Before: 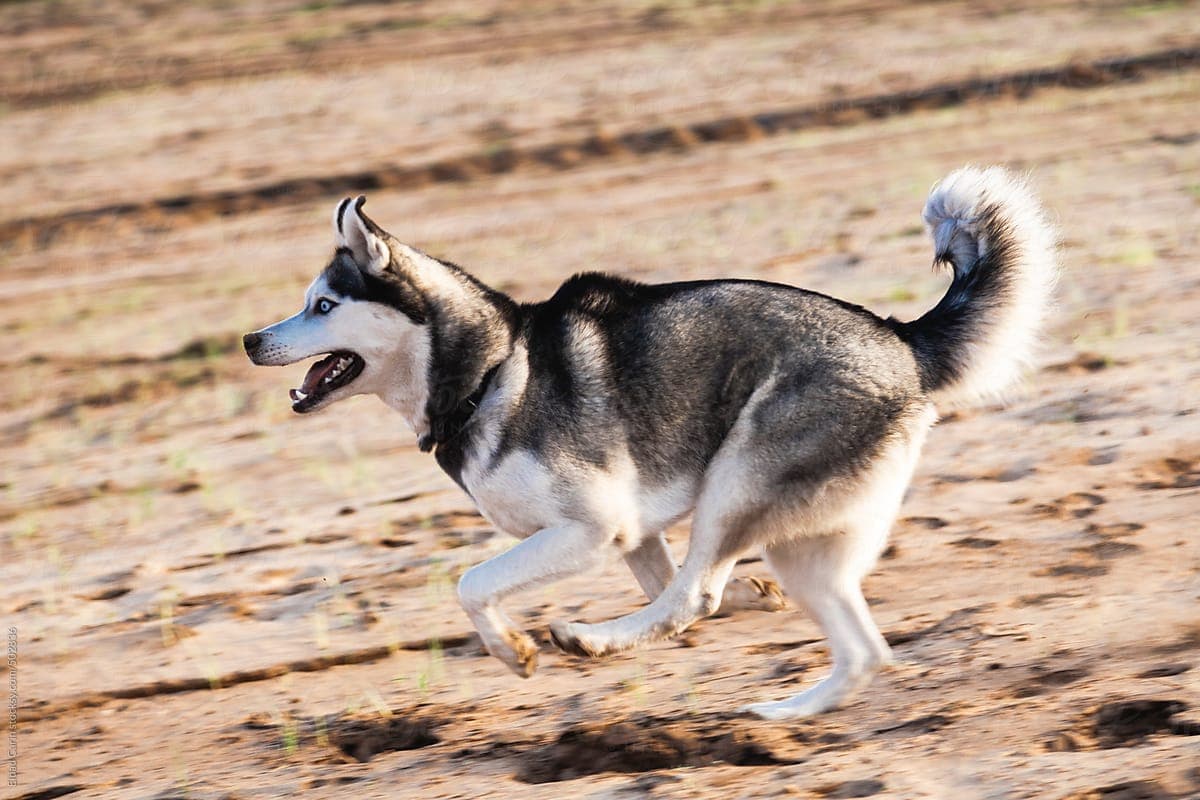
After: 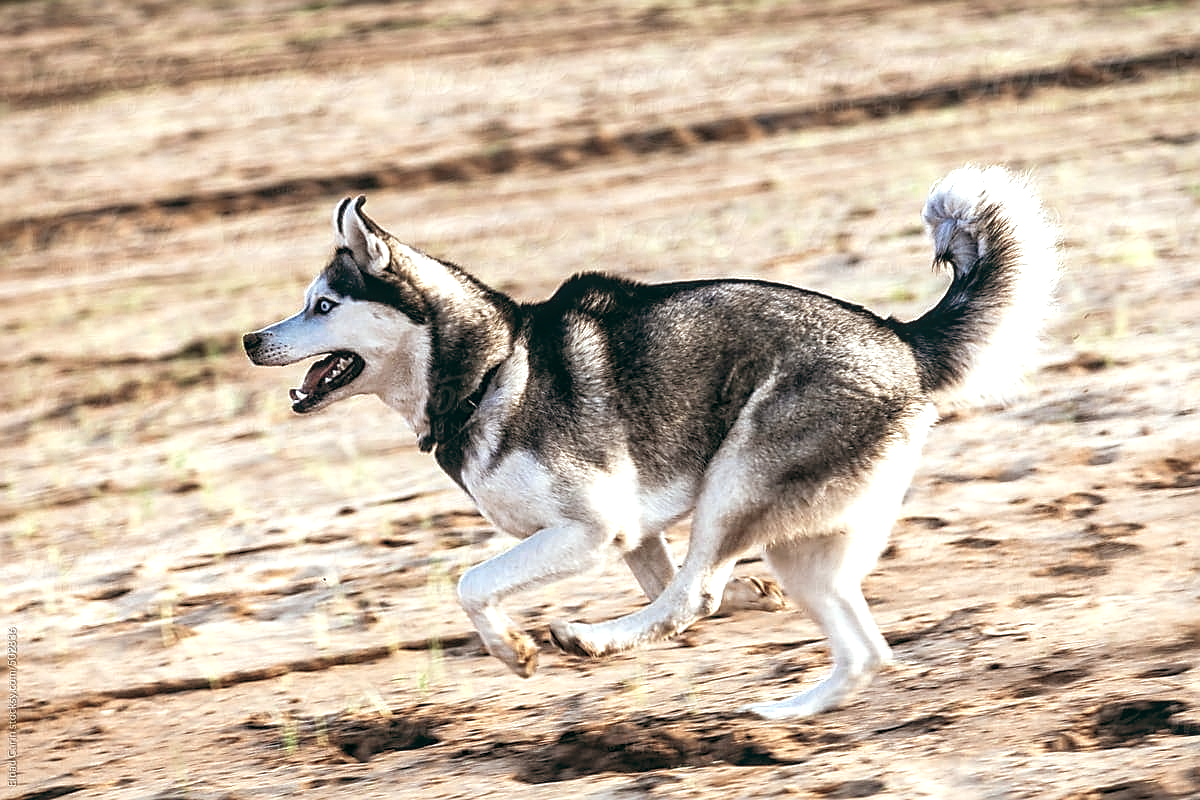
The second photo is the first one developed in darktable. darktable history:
local contrast: on, module defaults
sharpen: on, module defaults
color balance: lift [1, 0.994, 1.002, 1.006], gamma [0.957, 1.081, 1.016, 0.919], gain [0.97, 0.972, 1.01, 1.028], input saturation 91.06%, output saturation 79.8%
exposure: exposure 0.507 EV, compensate highlight preservation false
